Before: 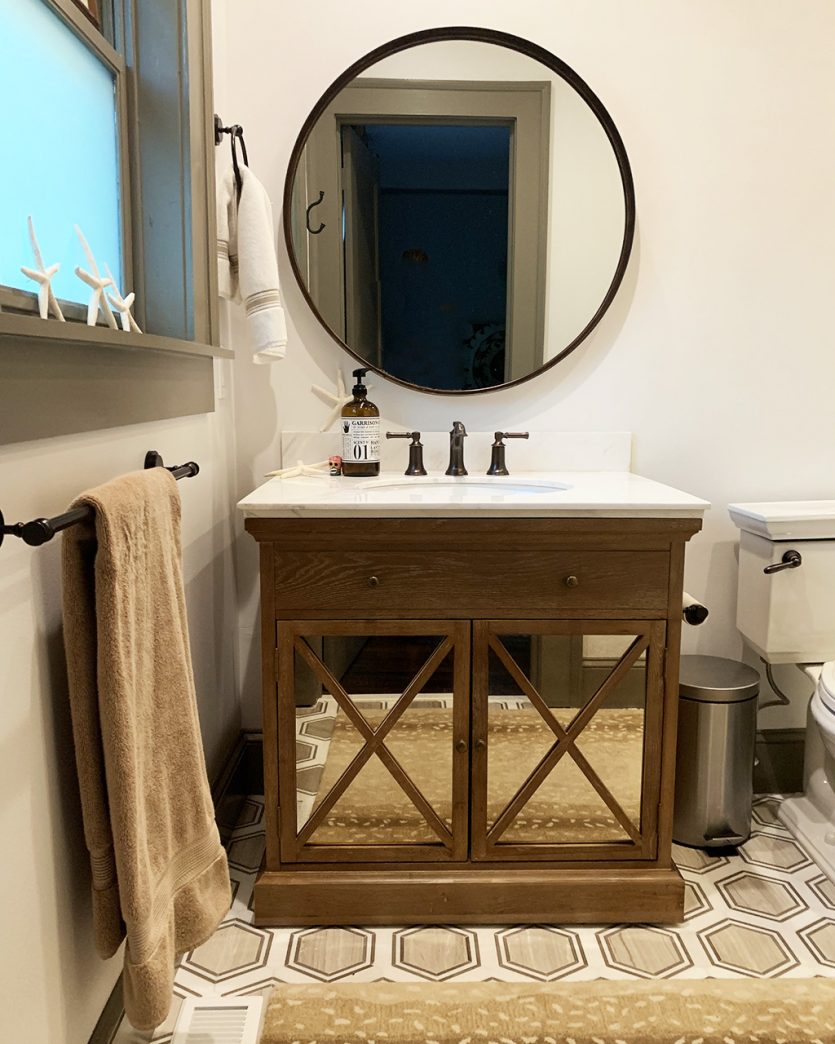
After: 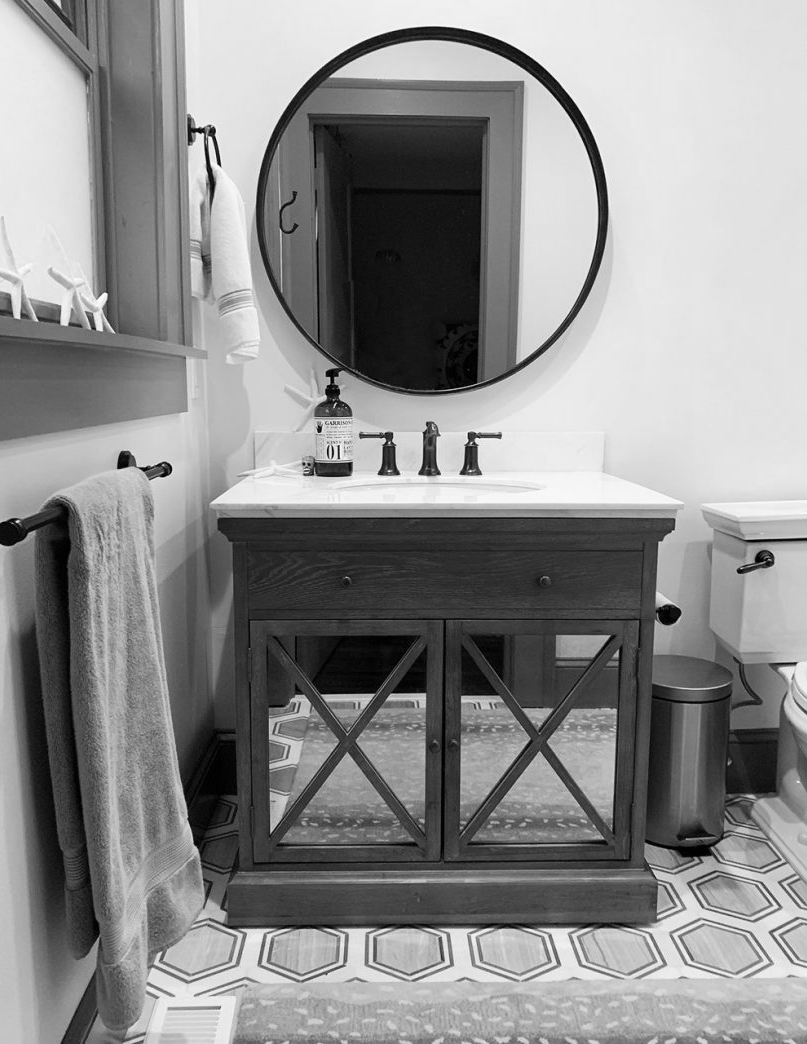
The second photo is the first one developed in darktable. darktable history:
crop and rotate: left 3.238%
monochrome: on, module defaults
